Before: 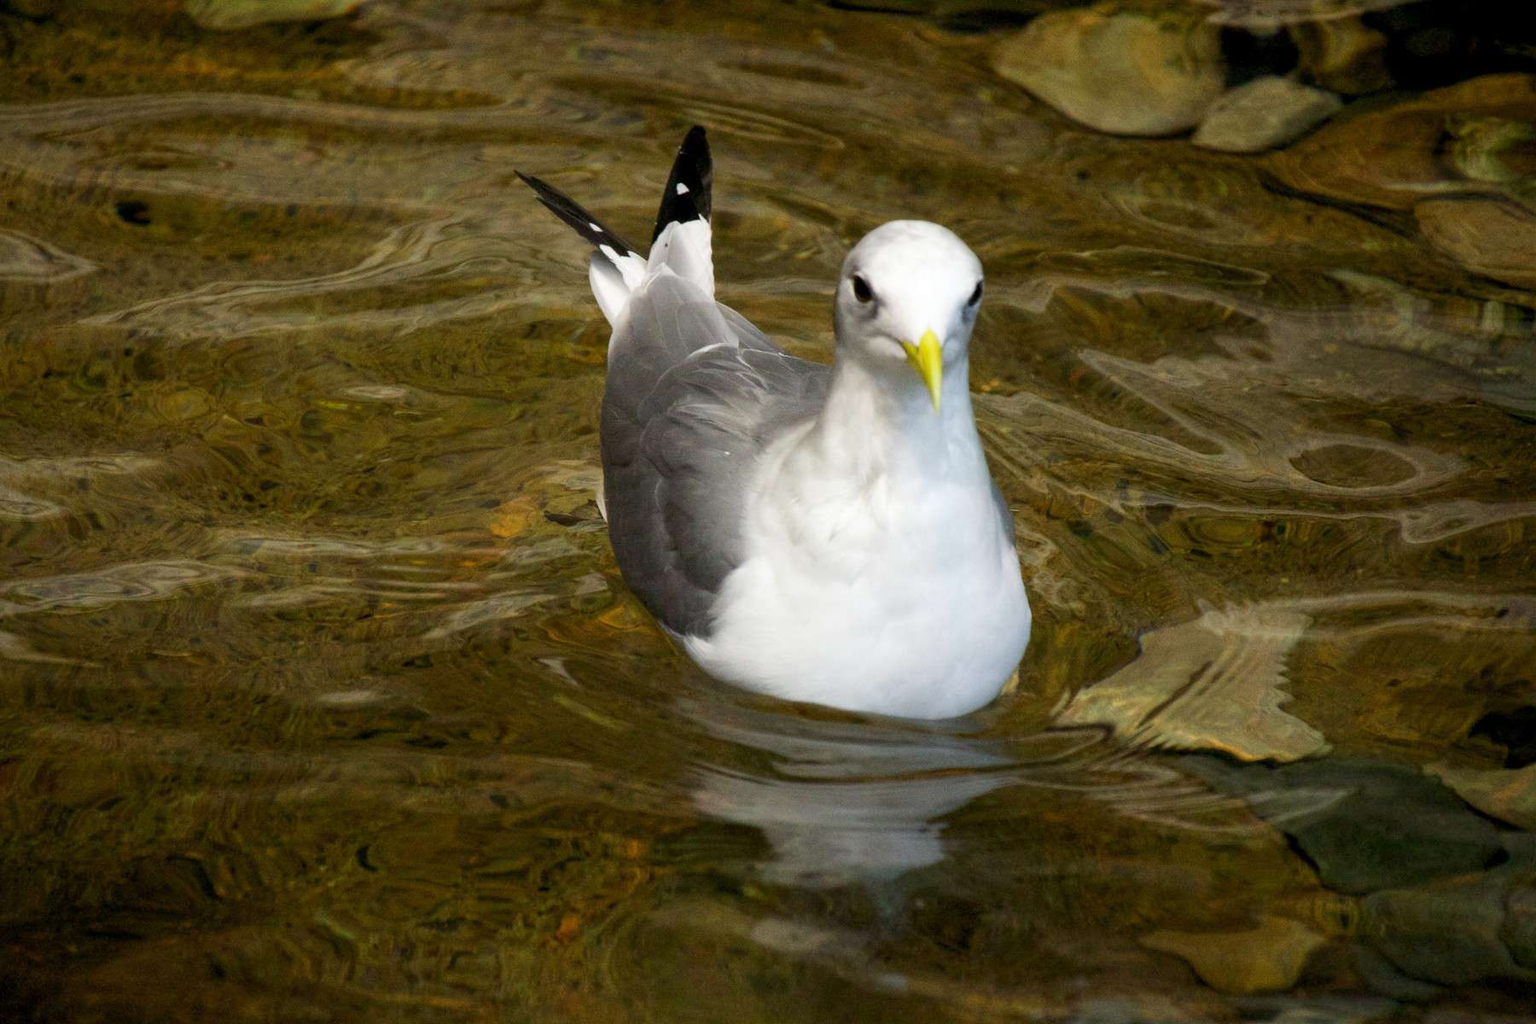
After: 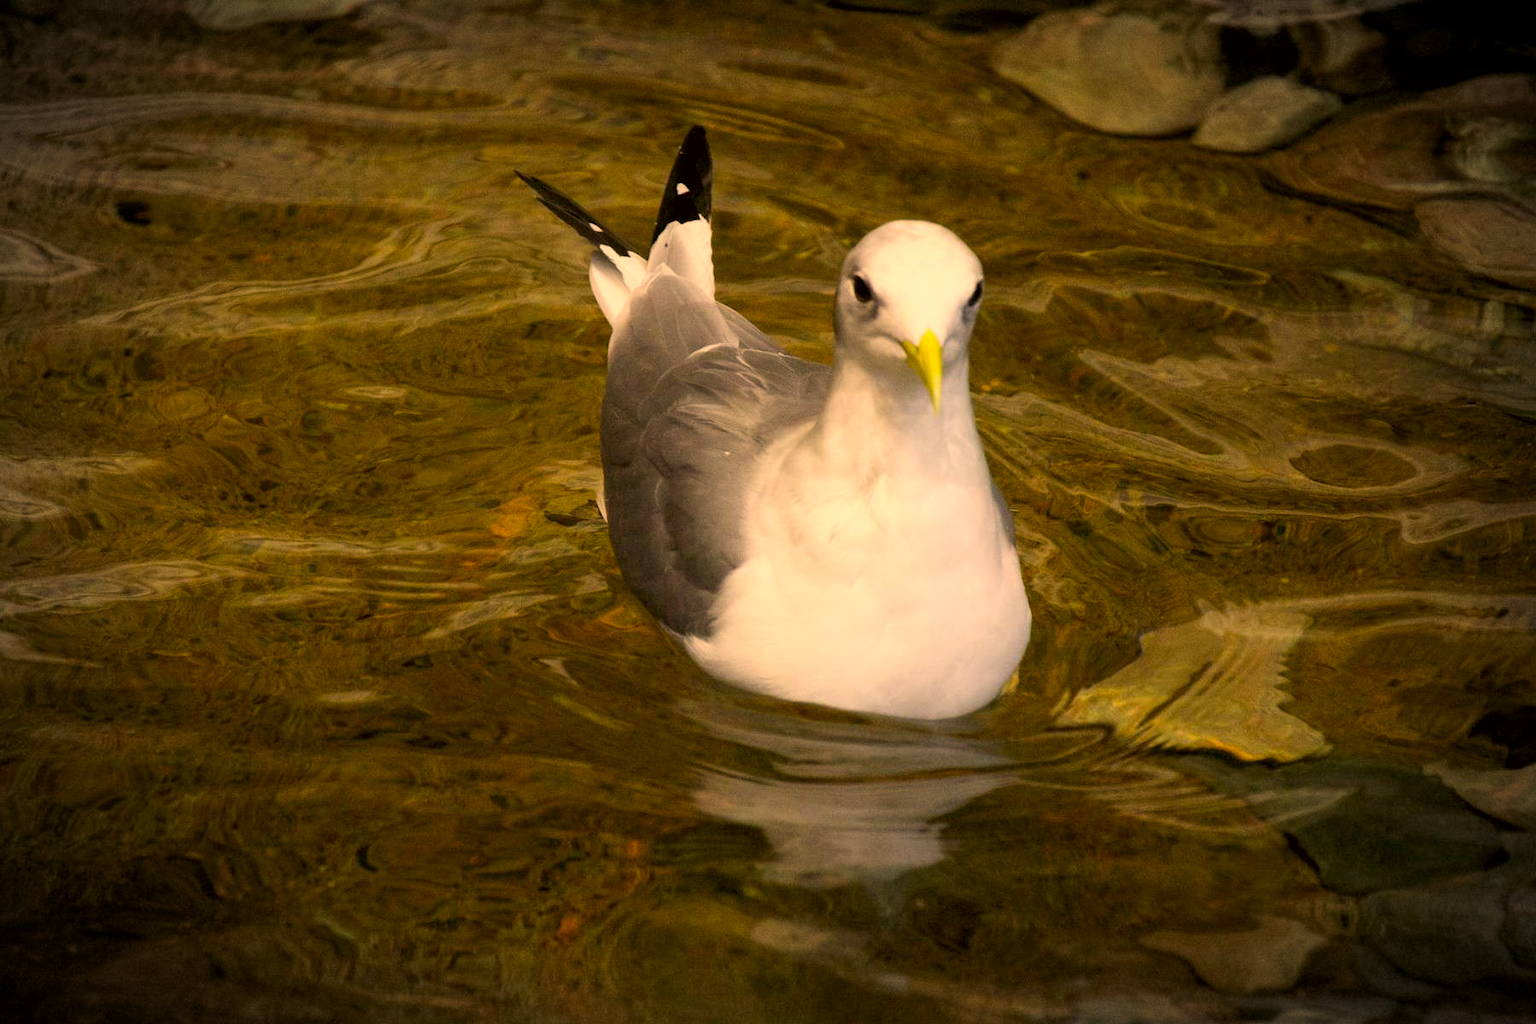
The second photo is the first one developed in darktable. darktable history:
color correction: highlights a* 17.94, highlights b* 35.39, shadows a* 1.48, shadows b* 6.42, saturation 1.01
vignetting: automatic ratio true
